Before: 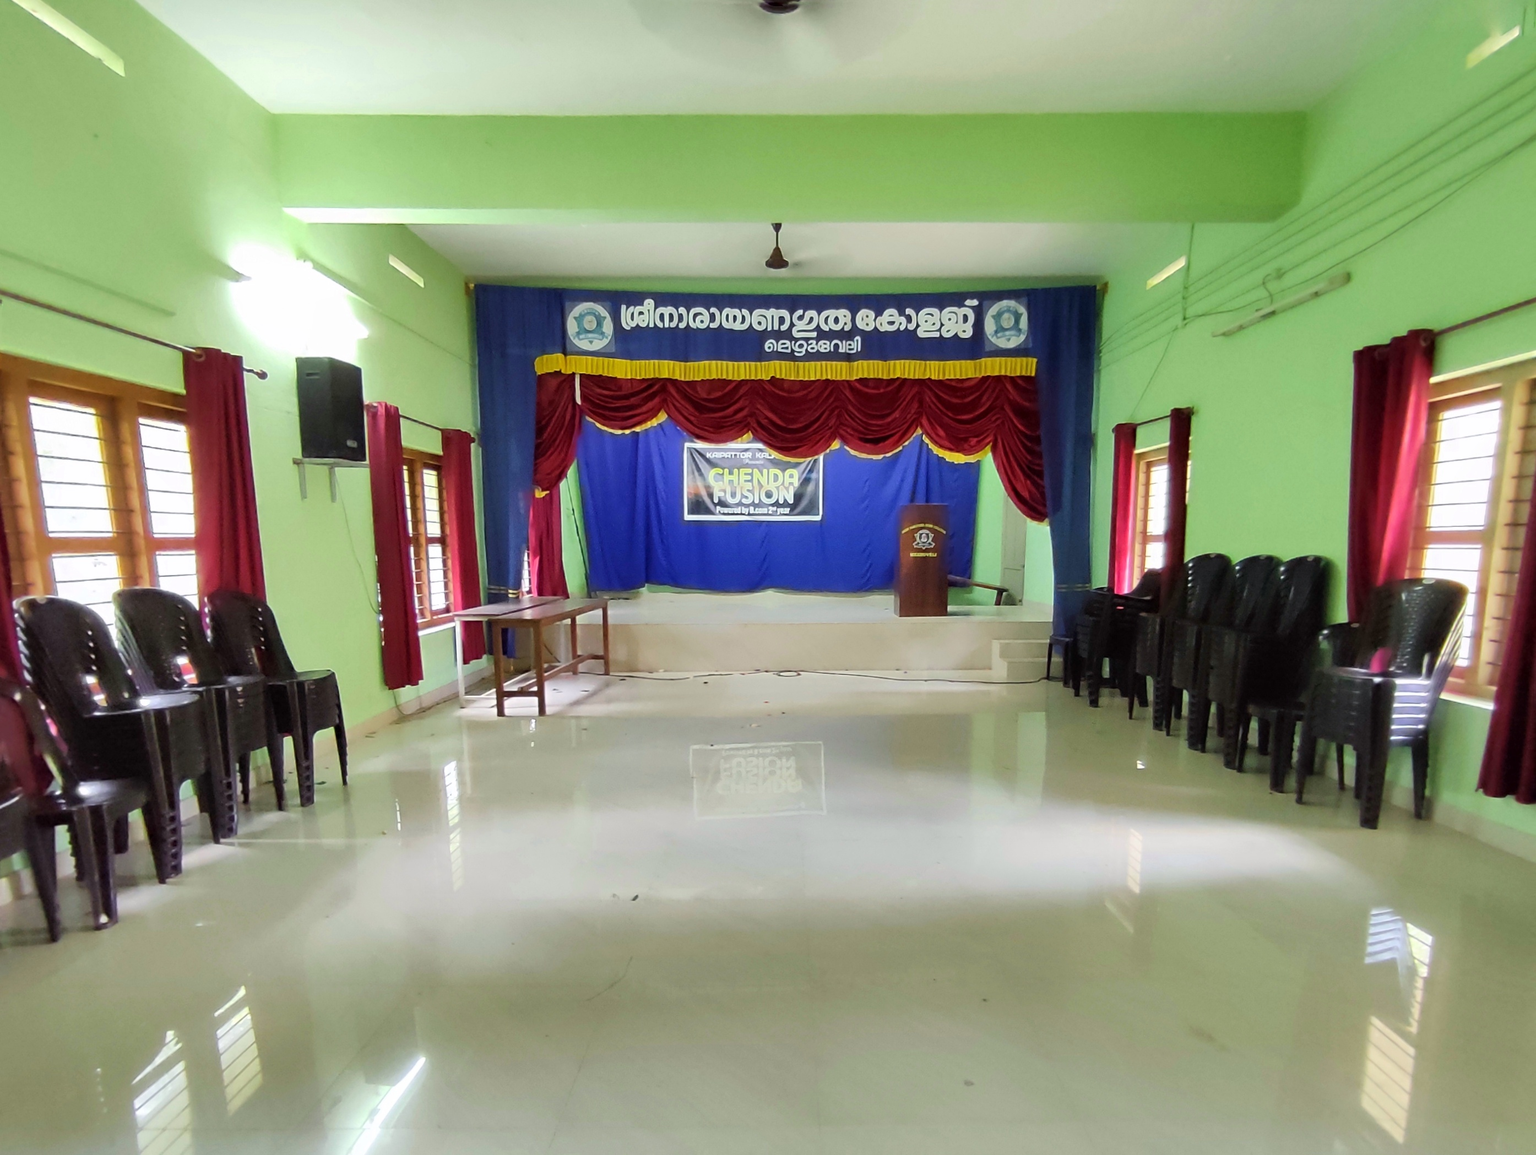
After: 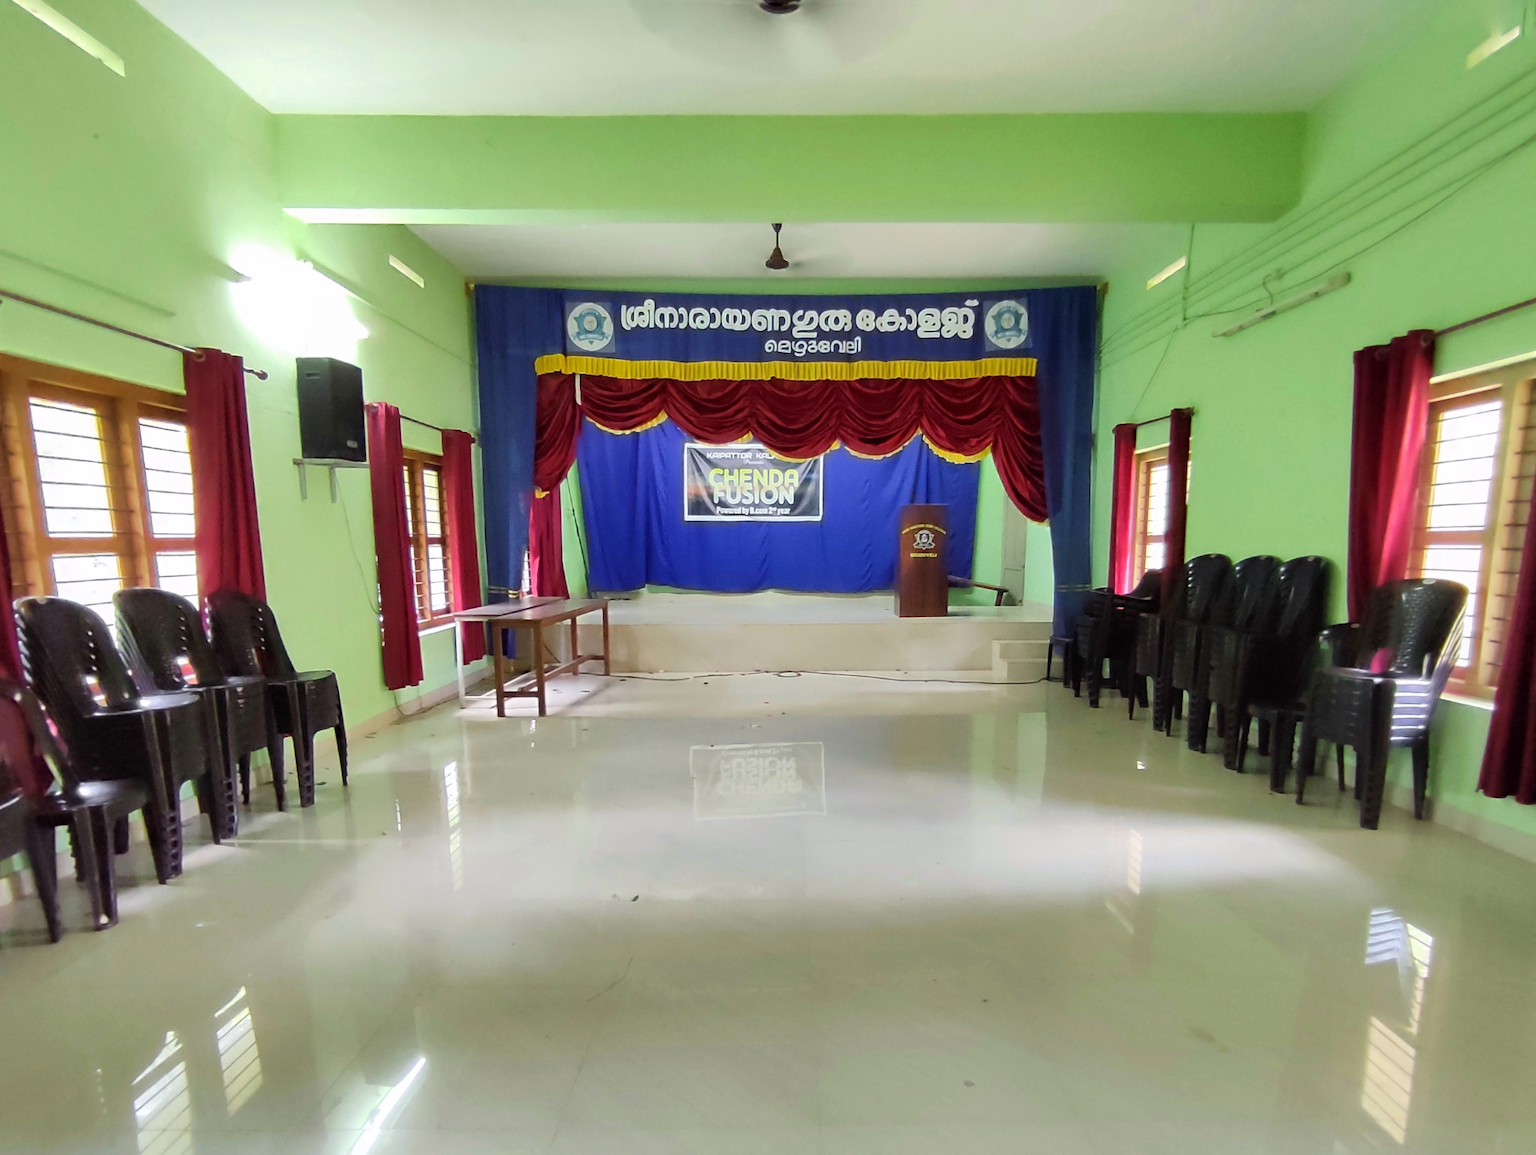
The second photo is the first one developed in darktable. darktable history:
color calibration: gray › normalize channels true, illuminant custom, x 0.345, y 0.359, temperature 5054.14 K, gamut compression 0.003
